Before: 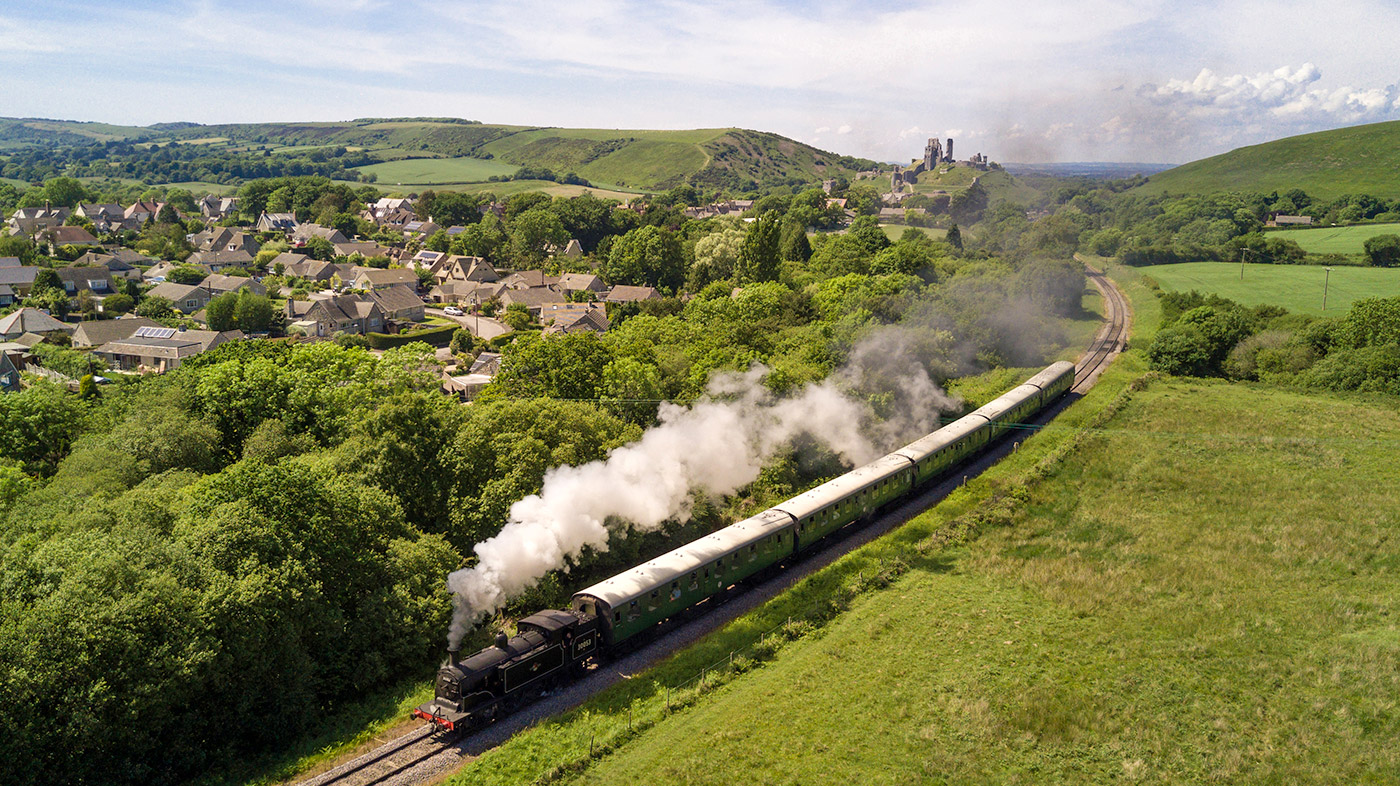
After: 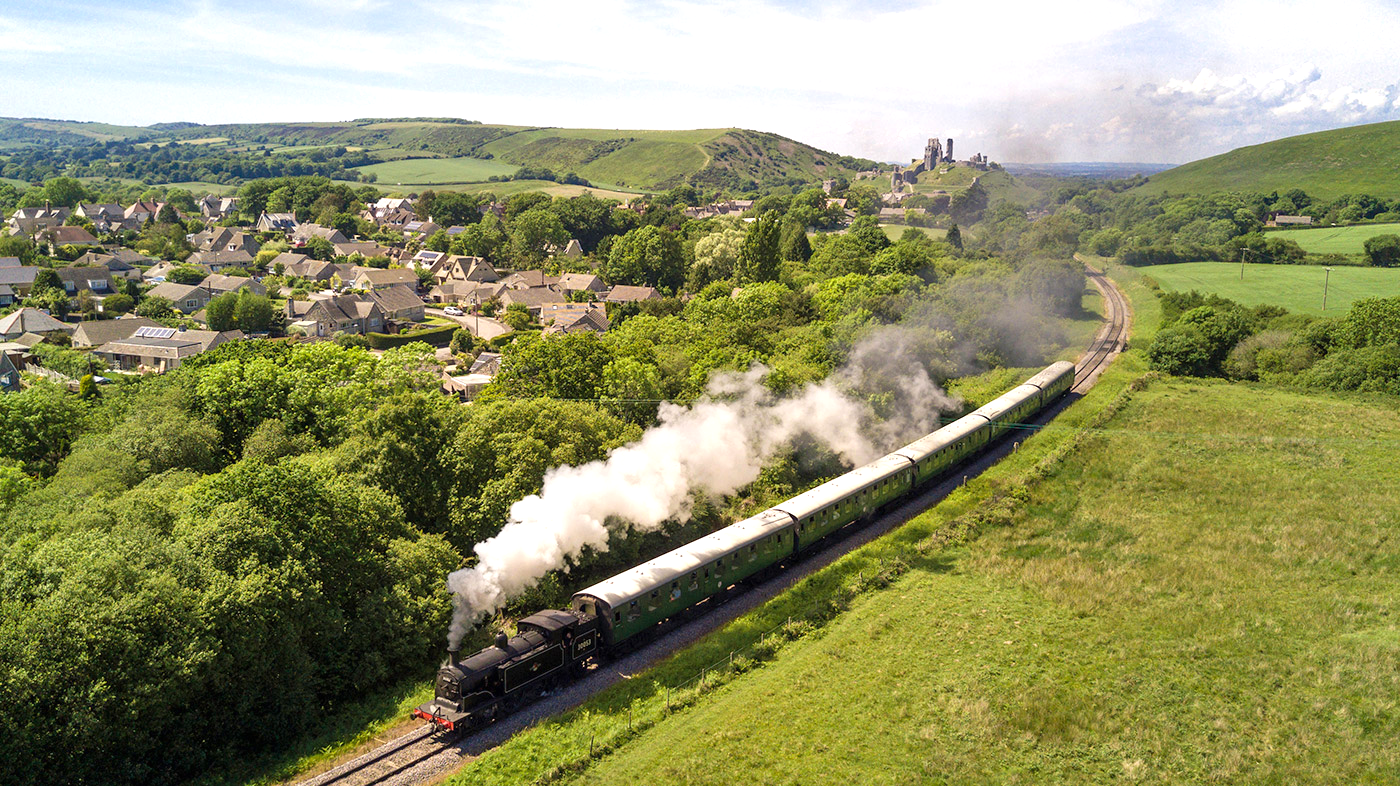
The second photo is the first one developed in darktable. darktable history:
exposure: black level correction 0, exposure 0.395 EV, compensate highlight preservation false
